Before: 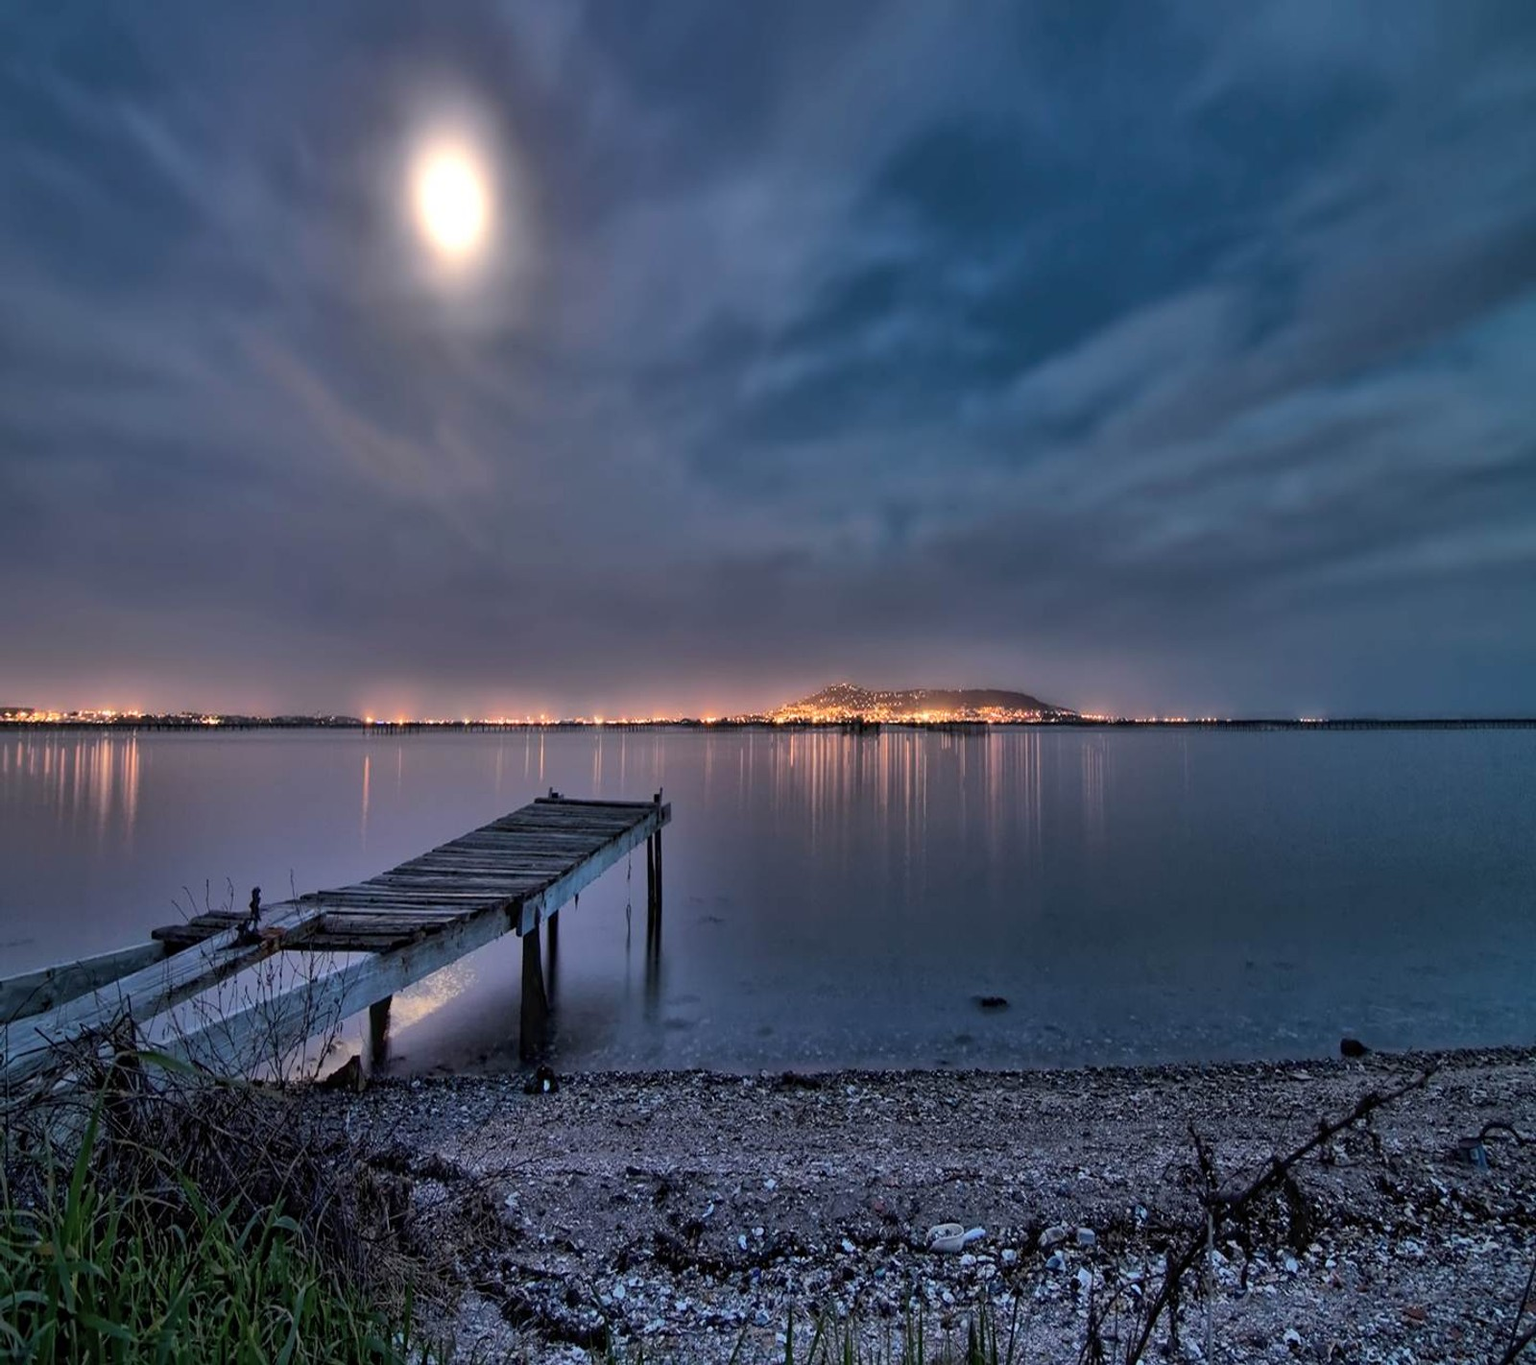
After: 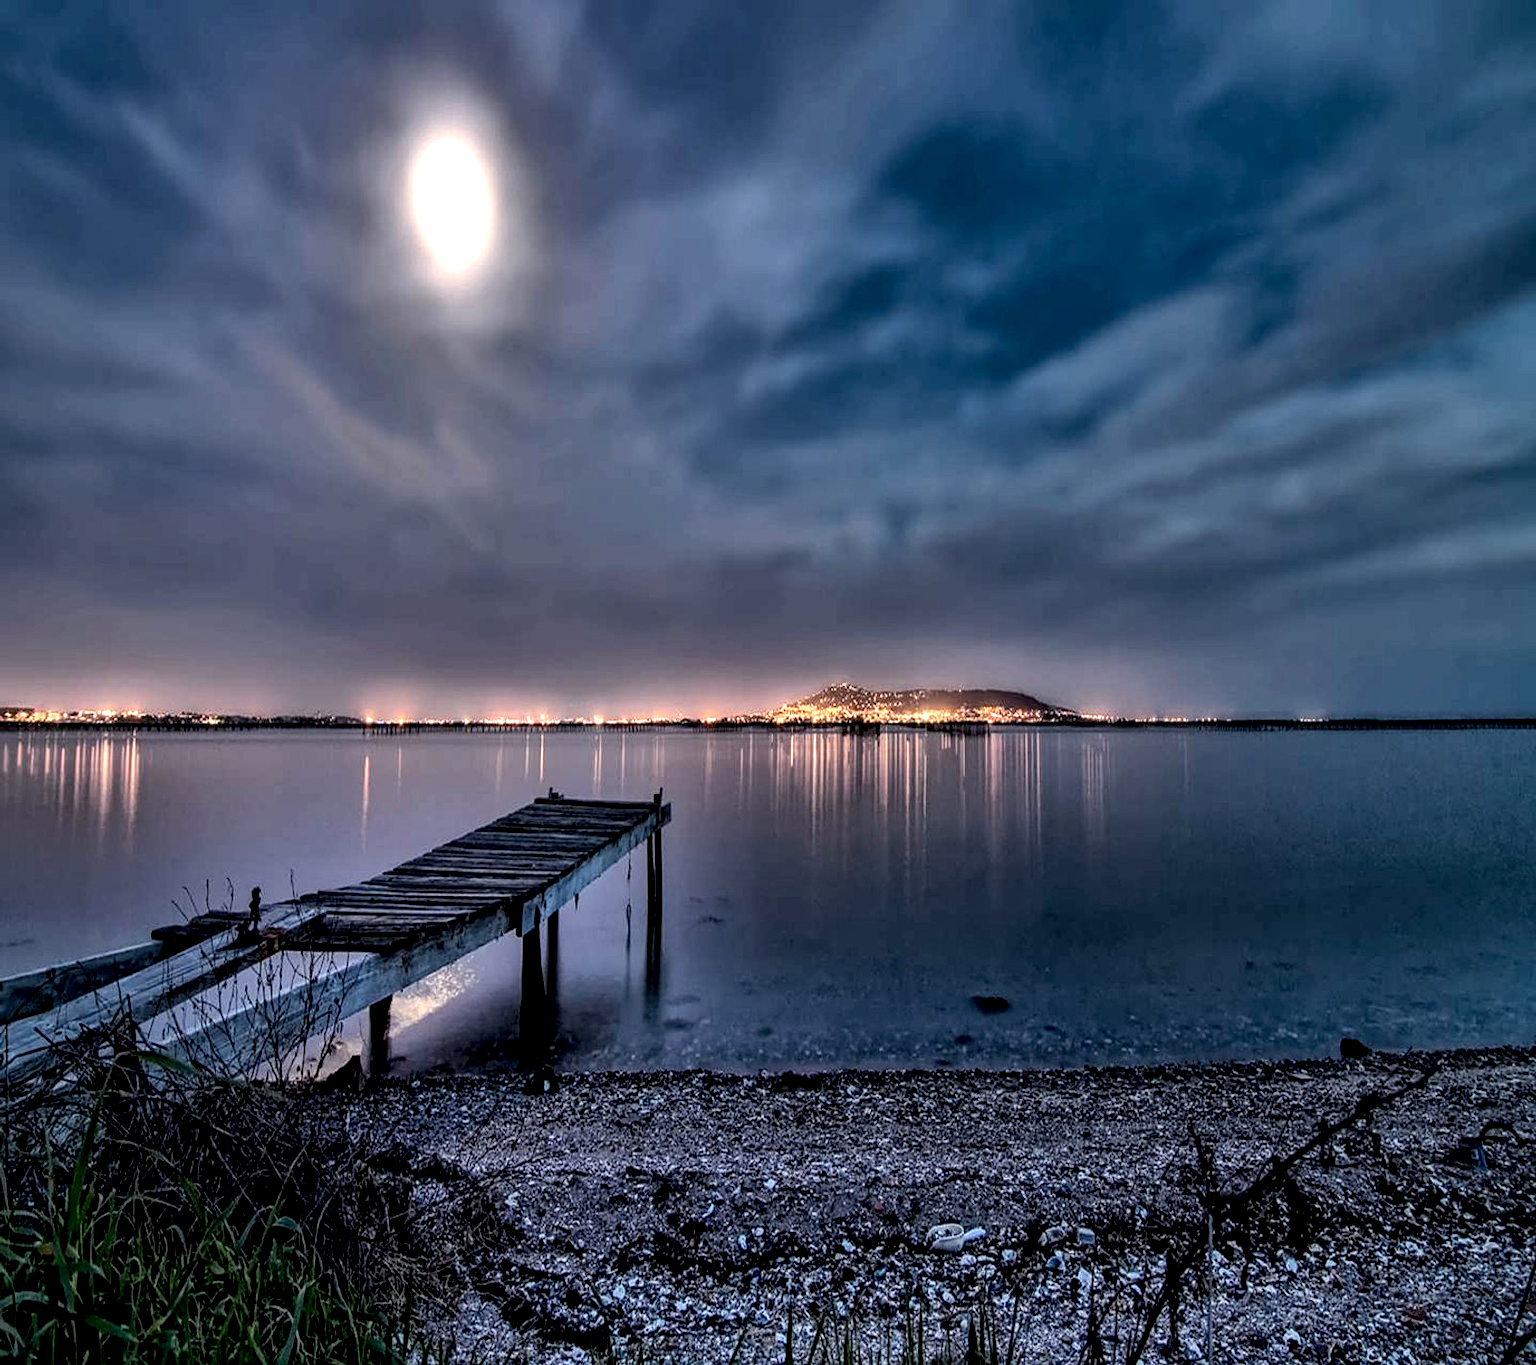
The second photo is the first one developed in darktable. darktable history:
exposure: black level correction 0.01, exposure 0.006 EV, compensate highlight preservation false
sharpen: amount 0.21
local contrast: highlights 18%, detail 185%
